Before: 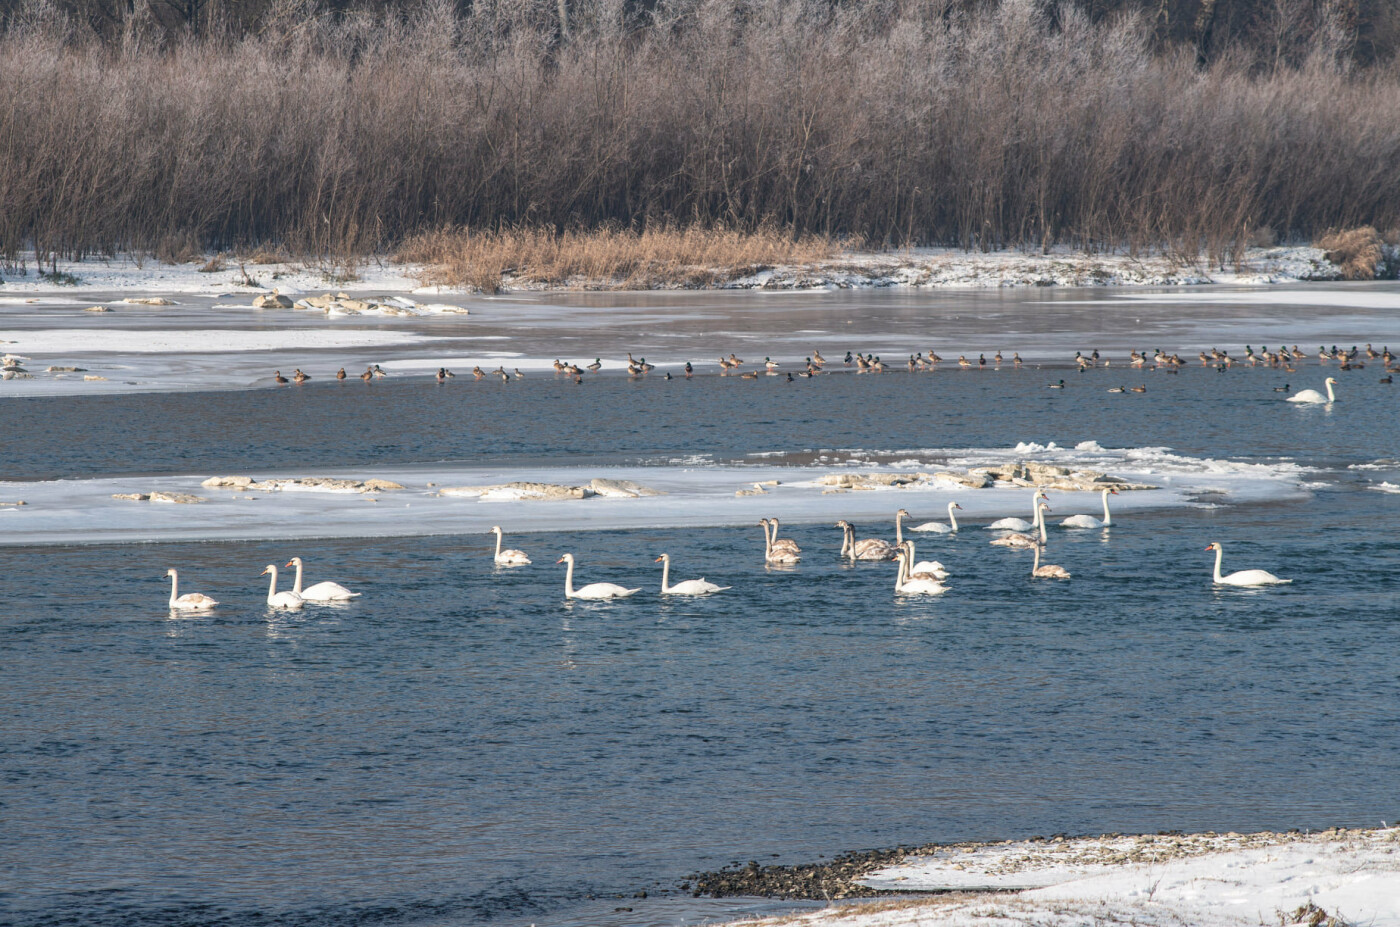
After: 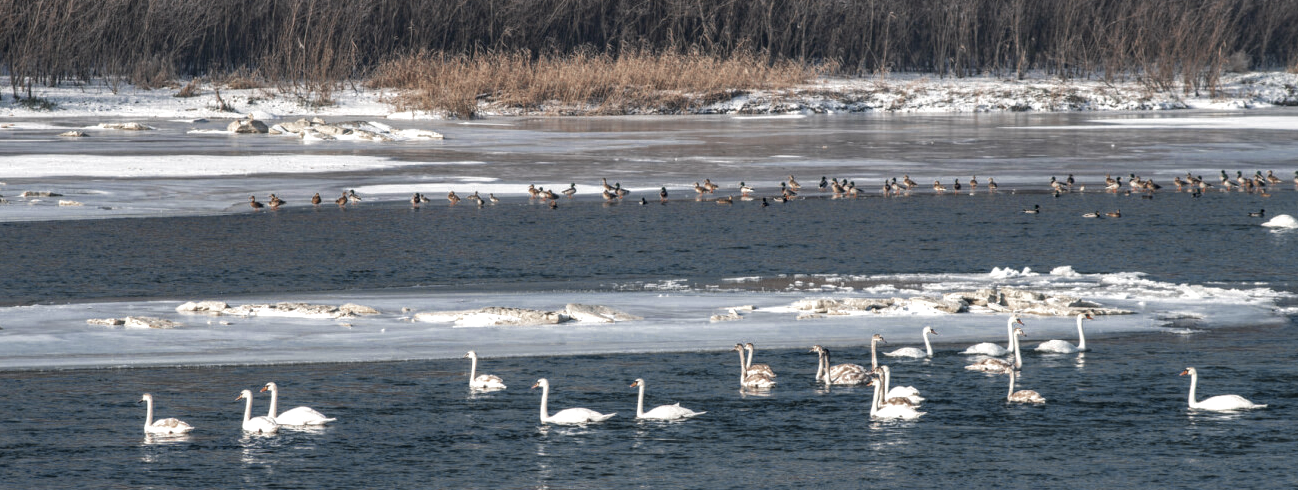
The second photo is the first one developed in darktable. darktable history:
color zones: curves: ch0 [(0, 0.5) (0.125, 0.4) (0.25, 0.5) (0.375, 0.4) (0.5, 0.4) (0.625, 0.35) (0.75, 0.35) (0.875, 0.5)]; ch1 [(0, 0.35) (0.125, 0.45) (0.25, 0.35) (0.375, 0.35) (0.5, 0.35) (0.625, 0.35) (0.75, 0.45) (0.875, 0.35)]; ch2 [(0, 0.6) (0.125, 0.5) (0.25, 0.5) (0.375, 0.6) (0.5, 0.6) (0.625, 0.5) (0.75, 0.5) (0.875, 0.5)], mix 99.76%
crop: left 1.82%, top 18.964%, right 5.42%, bottom 28.15%
local contrast: detail 142%
velvia: on, module defaults
